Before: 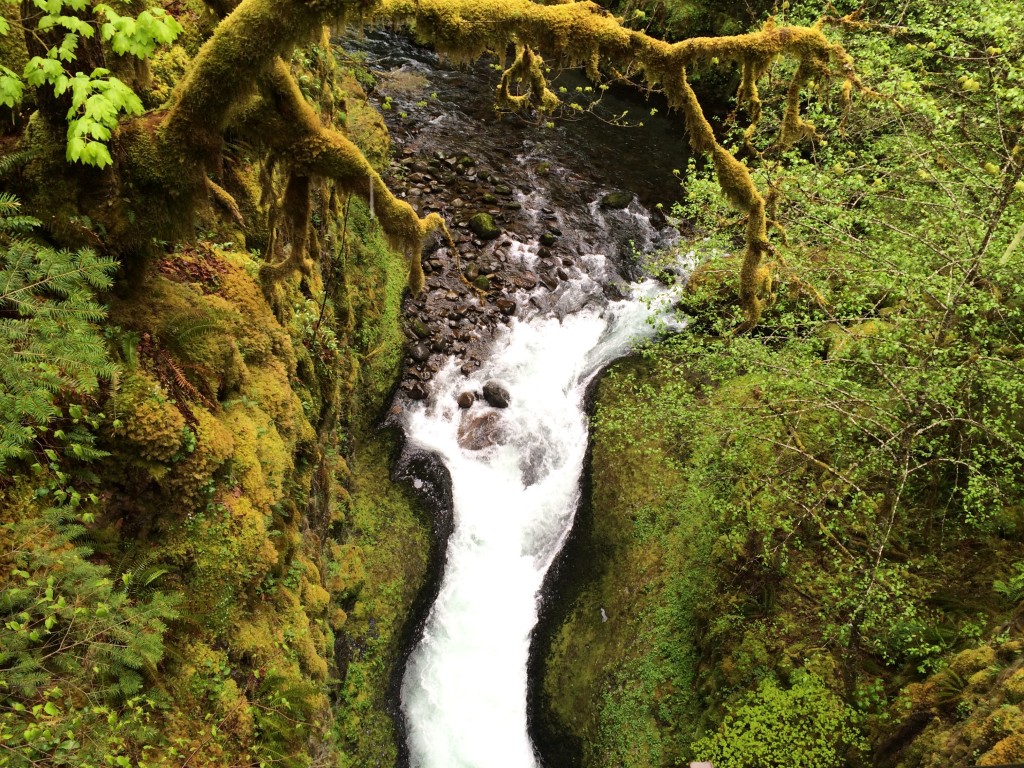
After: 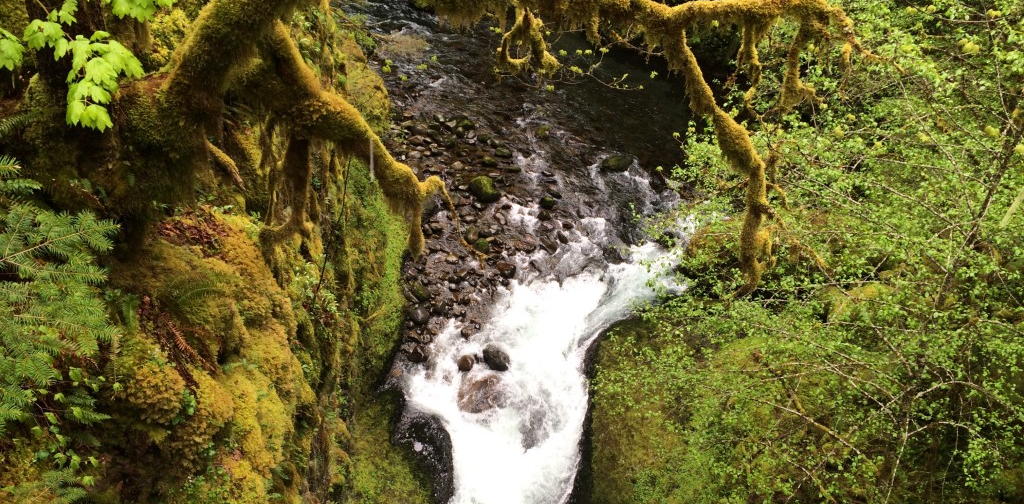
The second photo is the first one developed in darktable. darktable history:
tone equalizer: on, module defaults
crop and rotate: top 4.848%, bottom 29.503%
